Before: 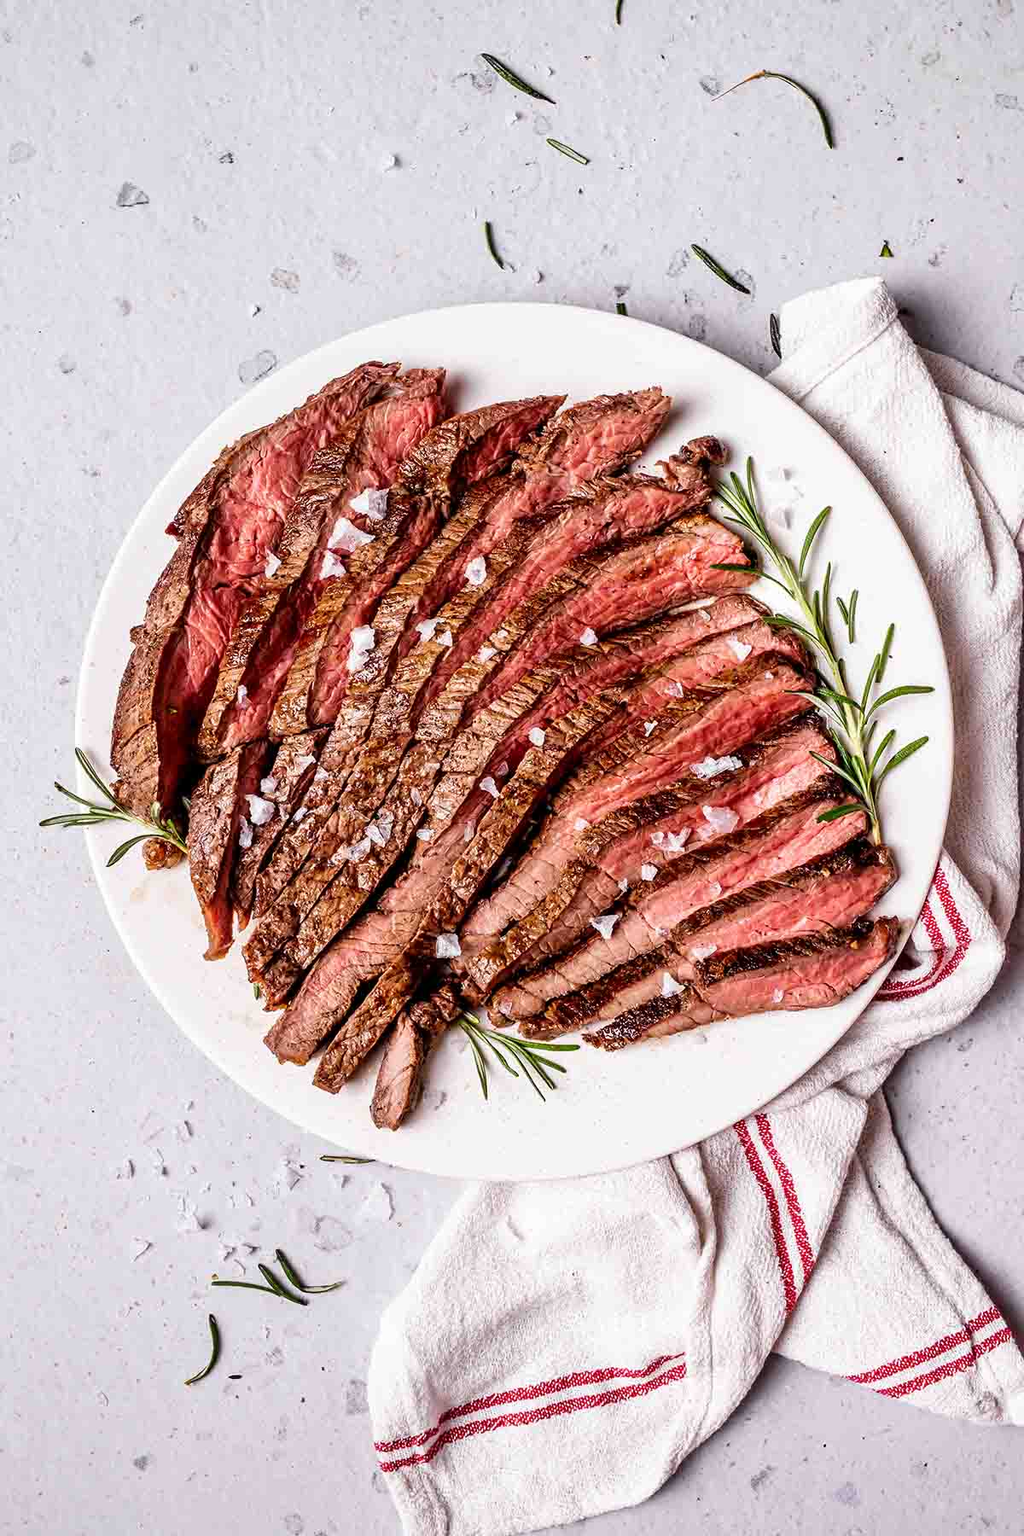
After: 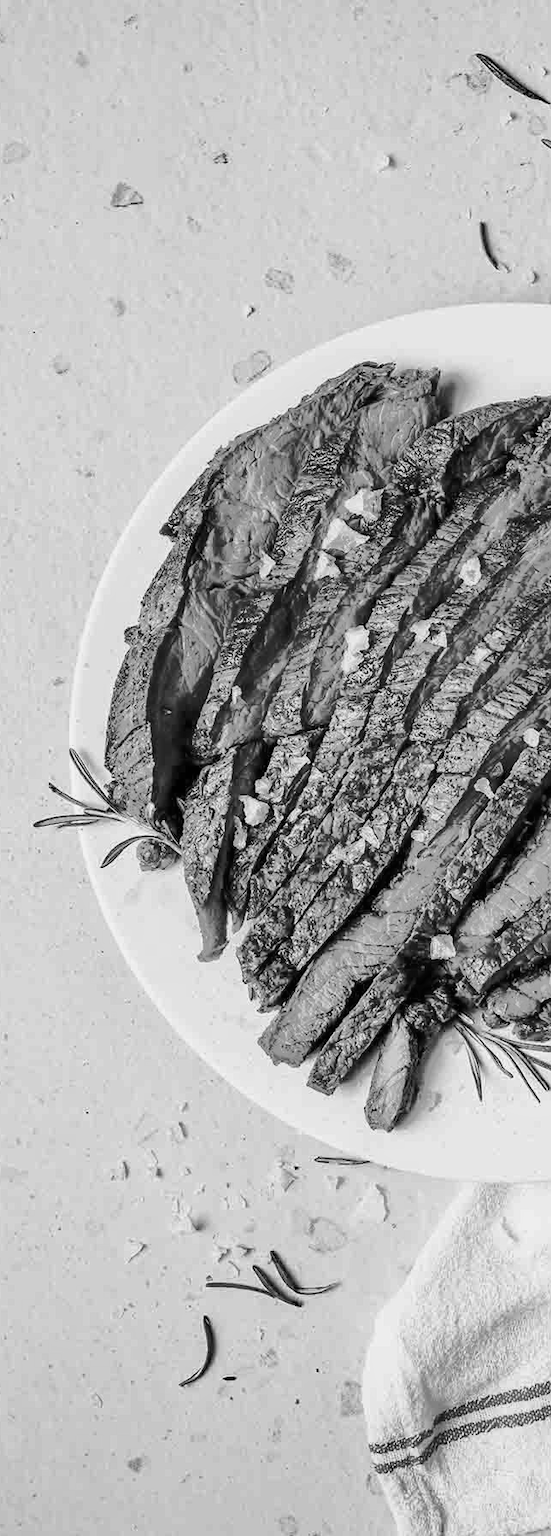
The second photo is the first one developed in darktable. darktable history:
tone equalizer: -7 EV -0.63 EV, -6 EV 1 EV, -5 EV -0.45 EV, -4 EV 0.43 EV, -3 EV 0.41 EV, -2 EV 0.15 EV, -1 EV -0.15 EV, +0 EV -0.39 EV, smoothing diameter 25%, edges refinement/feathering 10, preserve details guided filter
crop: left 0.587%, right 45.588%, bottom 0.086%
monochrome: a -71.75, b 75.82
exposure: black level correction 0, exposure 0.5 EV, compensate highlight preservation false
